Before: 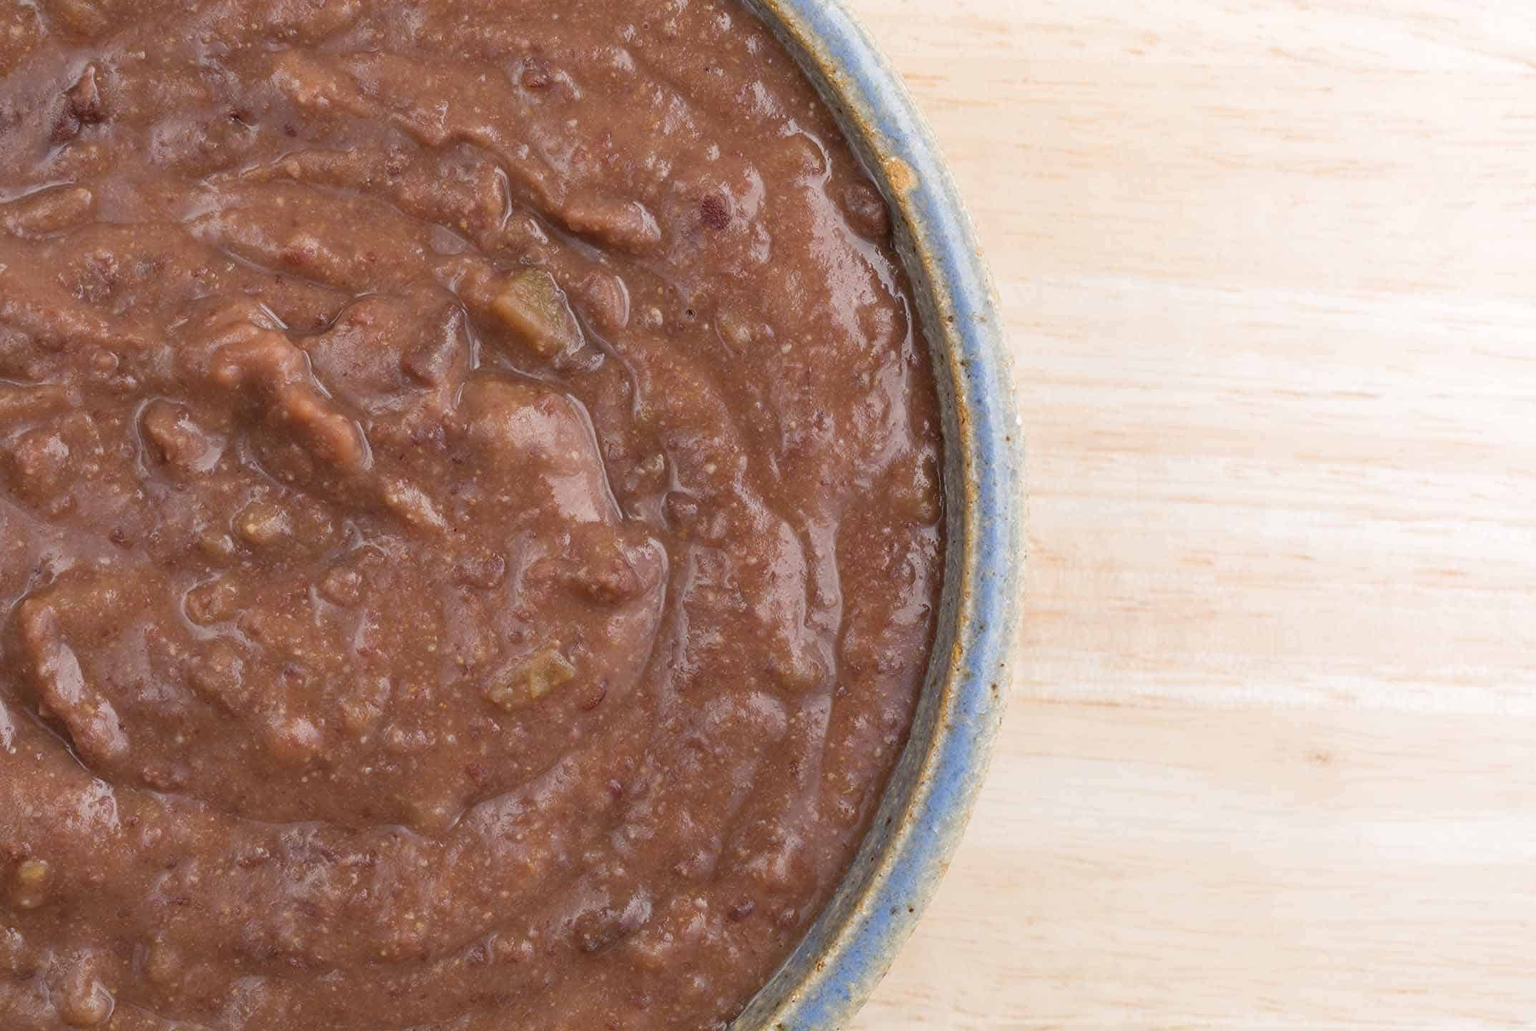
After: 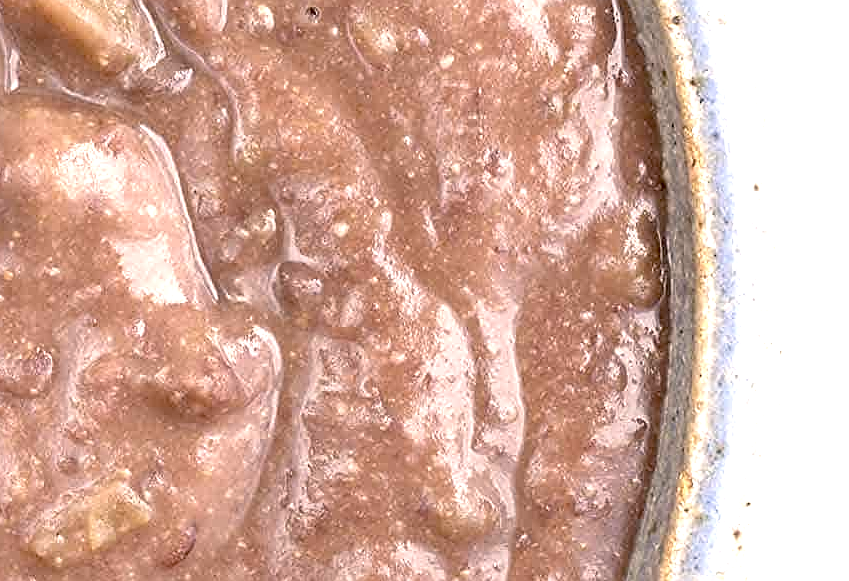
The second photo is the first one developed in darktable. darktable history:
exposure: black level correction 0.009, exposure 1.426 EV, compensate highlight preservation false
color correction: highlights a* 5.53, highlights b* 5.16, saturation 0.654
crop: left 30.421%, top 29.528%, right 30%, bottom 30.12%
sharpen: radius 1.927
